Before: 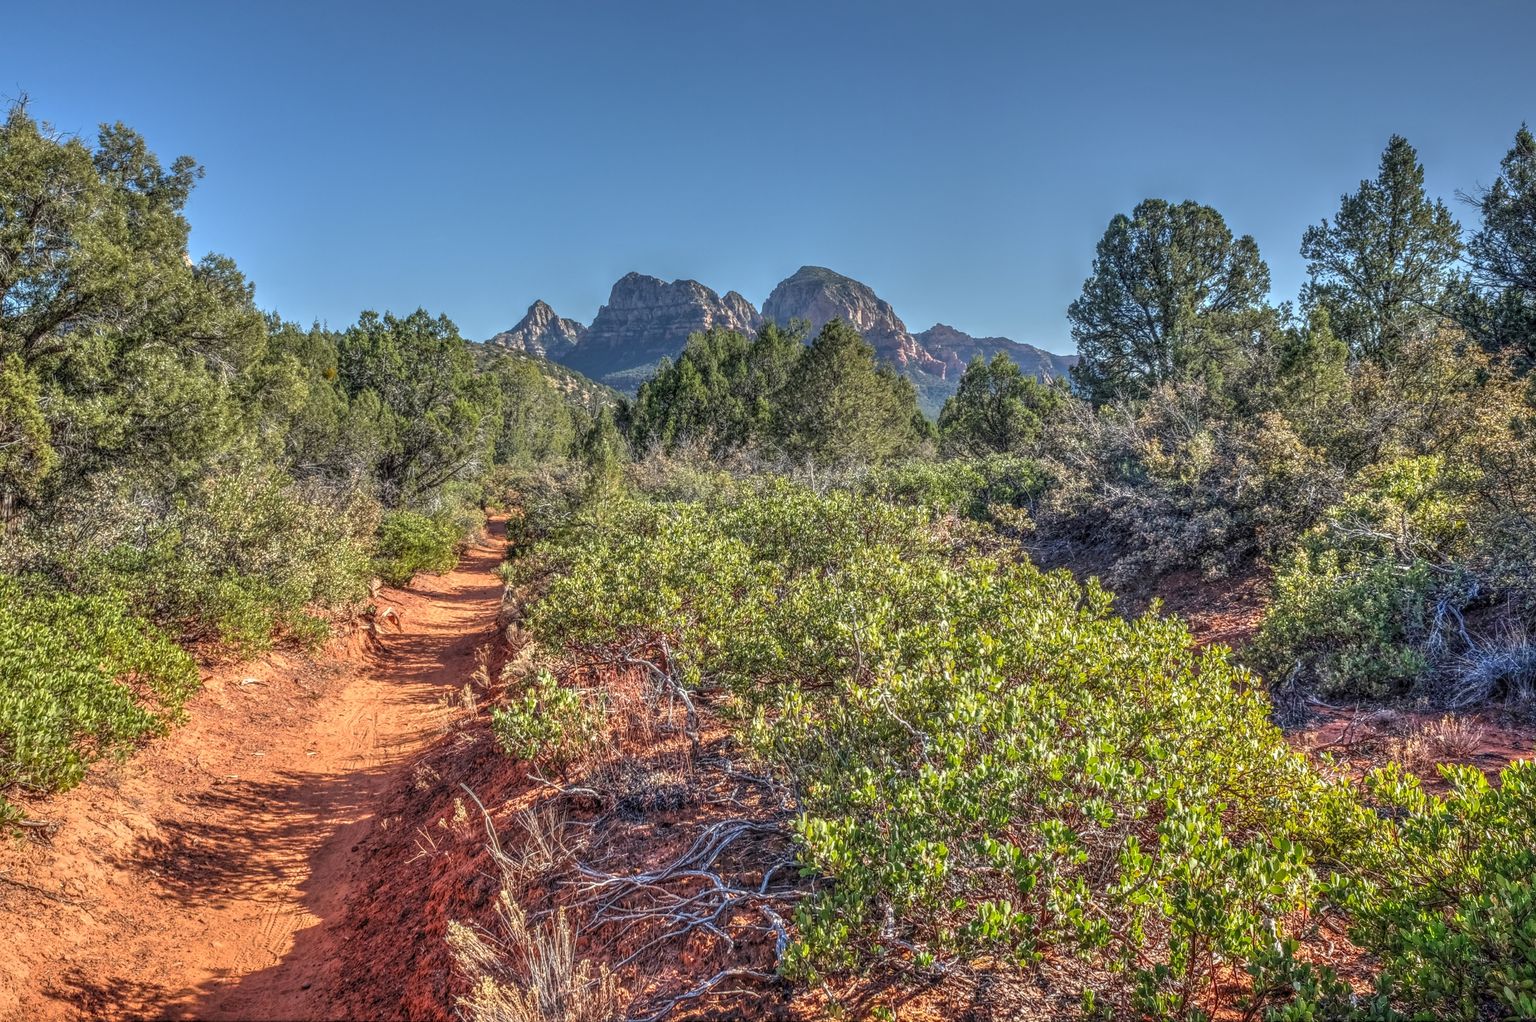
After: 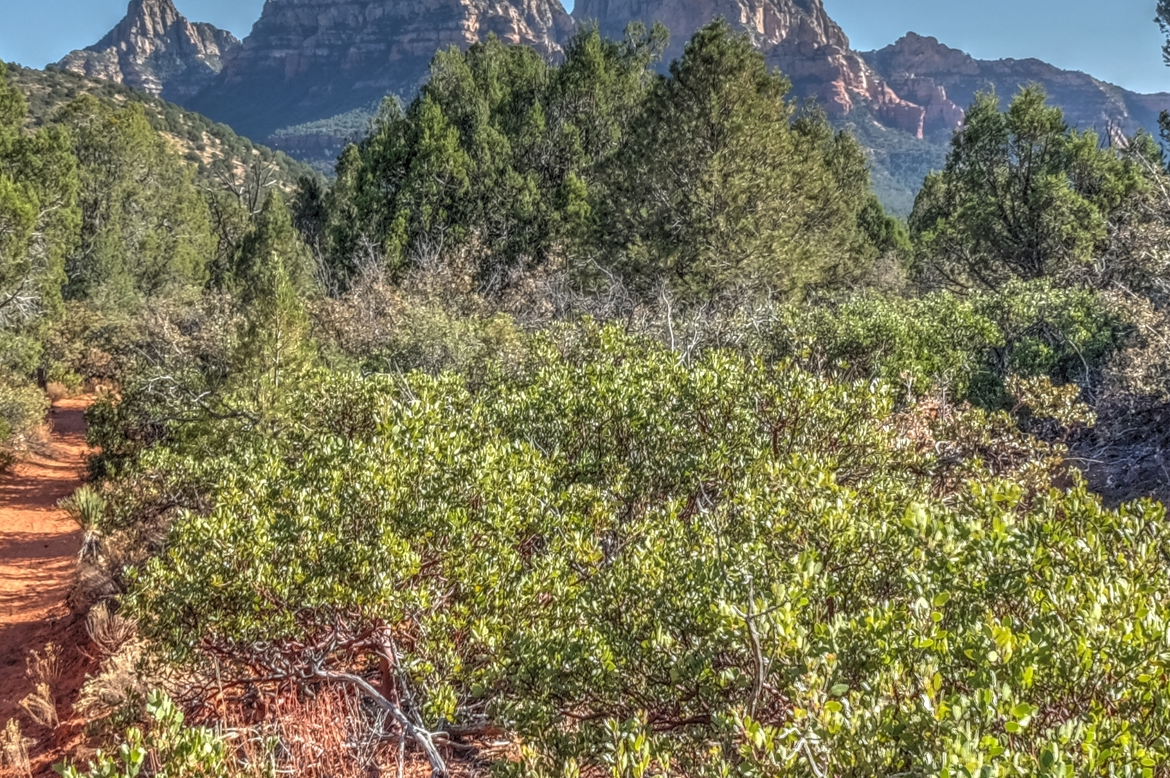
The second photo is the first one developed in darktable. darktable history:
crop: left 30%, top 30%, right 30%, bottom 30%
white balance: emerald 1
